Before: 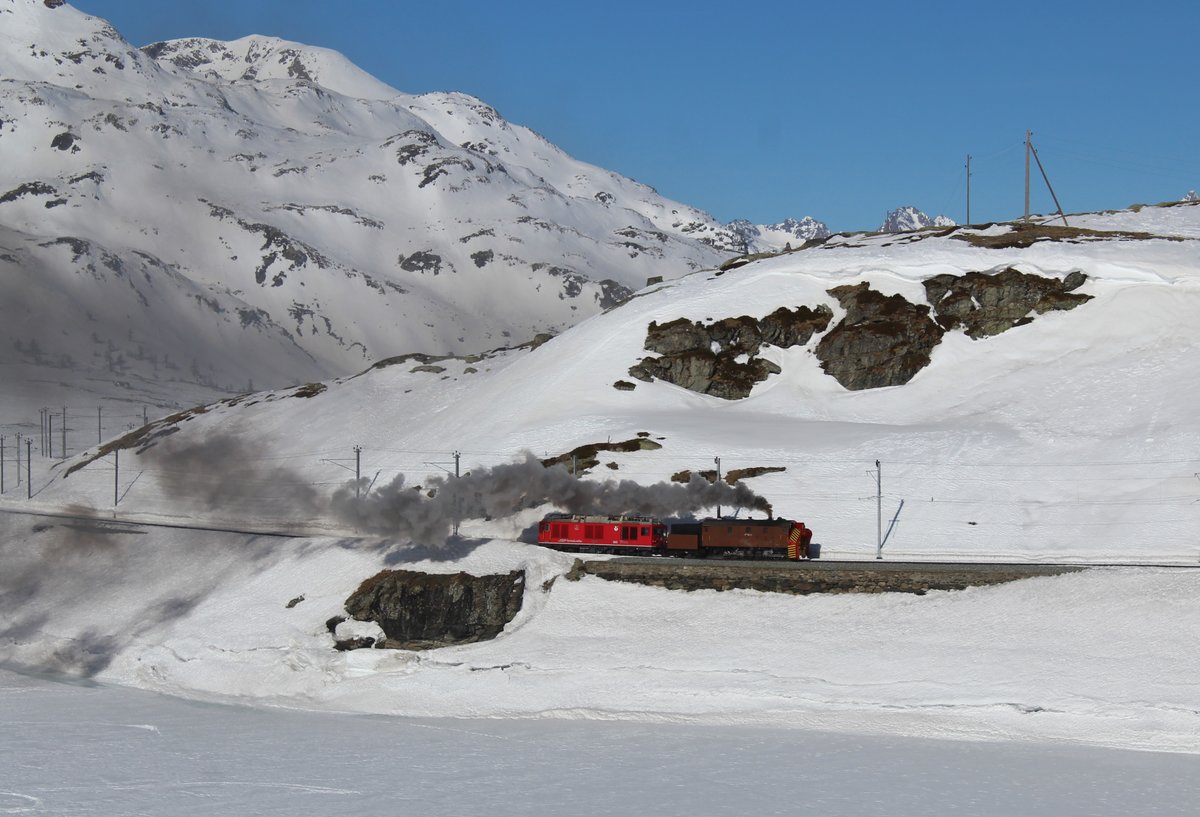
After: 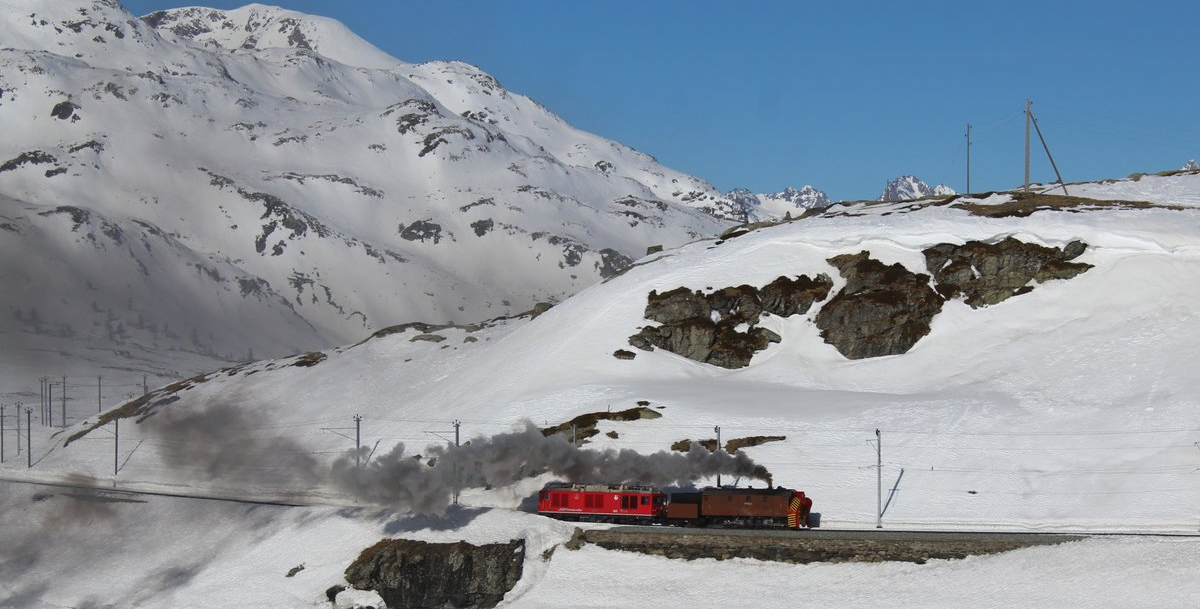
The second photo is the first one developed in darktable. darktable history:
crop: top 3.908%, bottom 21.471%
